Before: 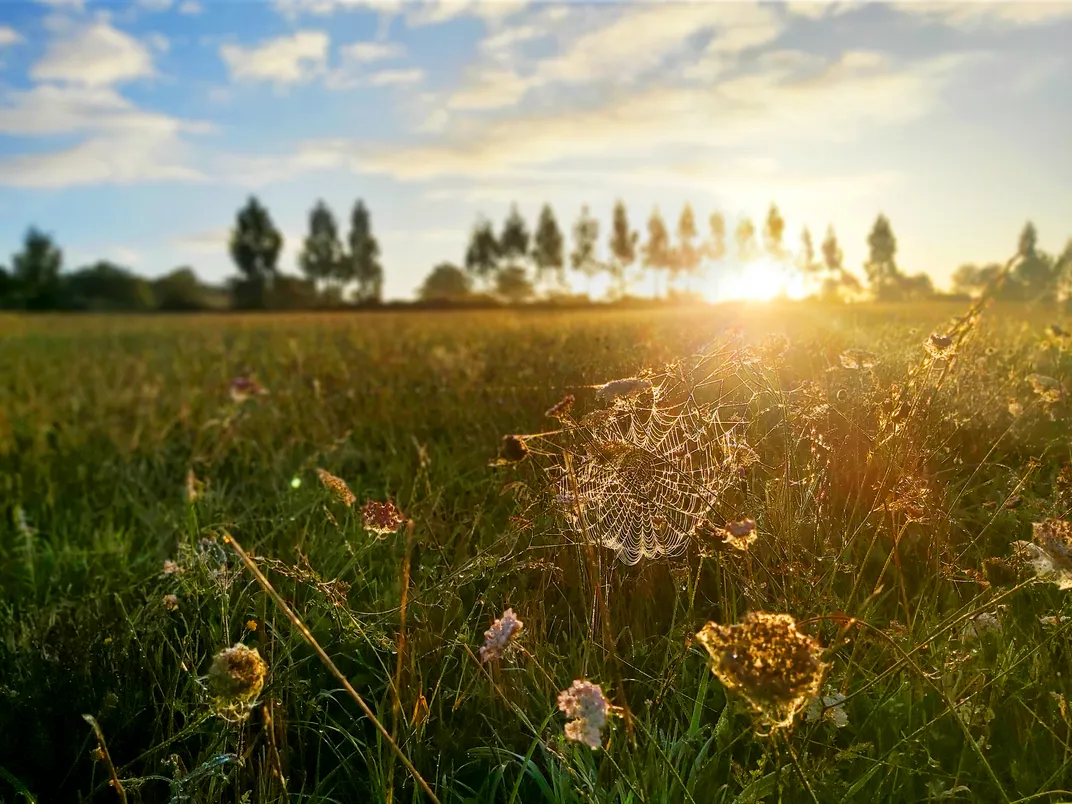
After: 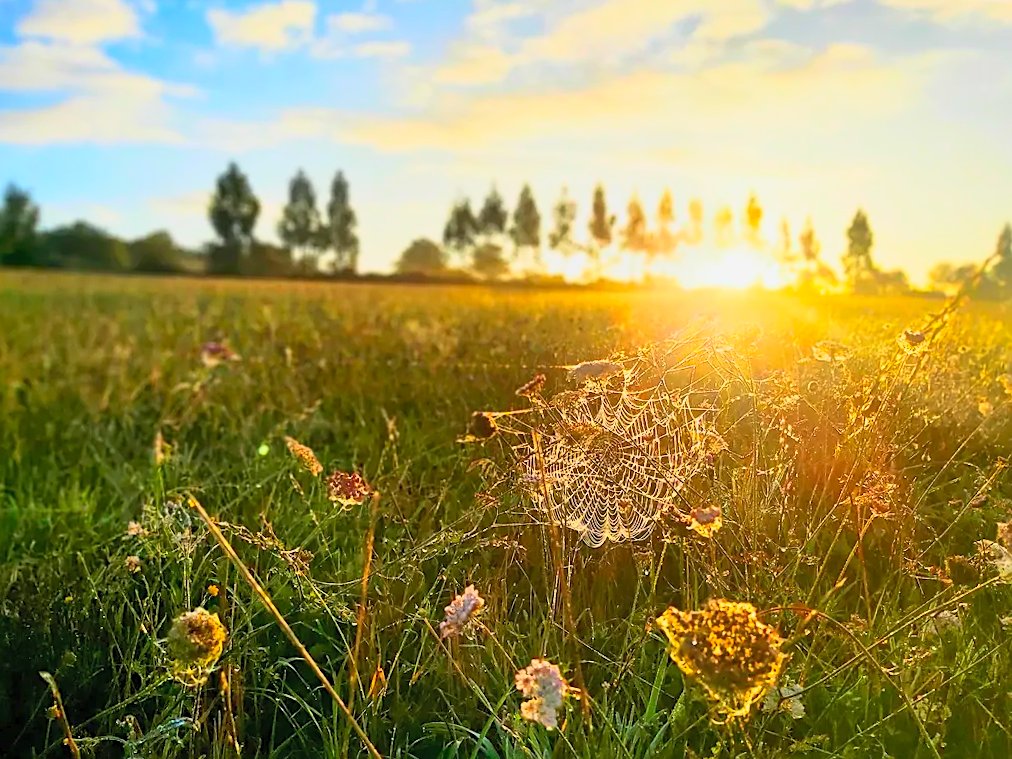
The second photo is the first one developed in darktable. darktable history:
shadows and highlights: on, module defaults
contrast brightness saturation: contrast 0.204, brightness 0.167, saturation 0.217
base curve: curves: ch0 [(0, 0) (0.088, 0.125) (0.176, 0.251) (0.354, 0.501) (0.613, 0.749) (1, 0.877)]
crop and rotate: angle -2.56°
sharpen: on, module defaults
